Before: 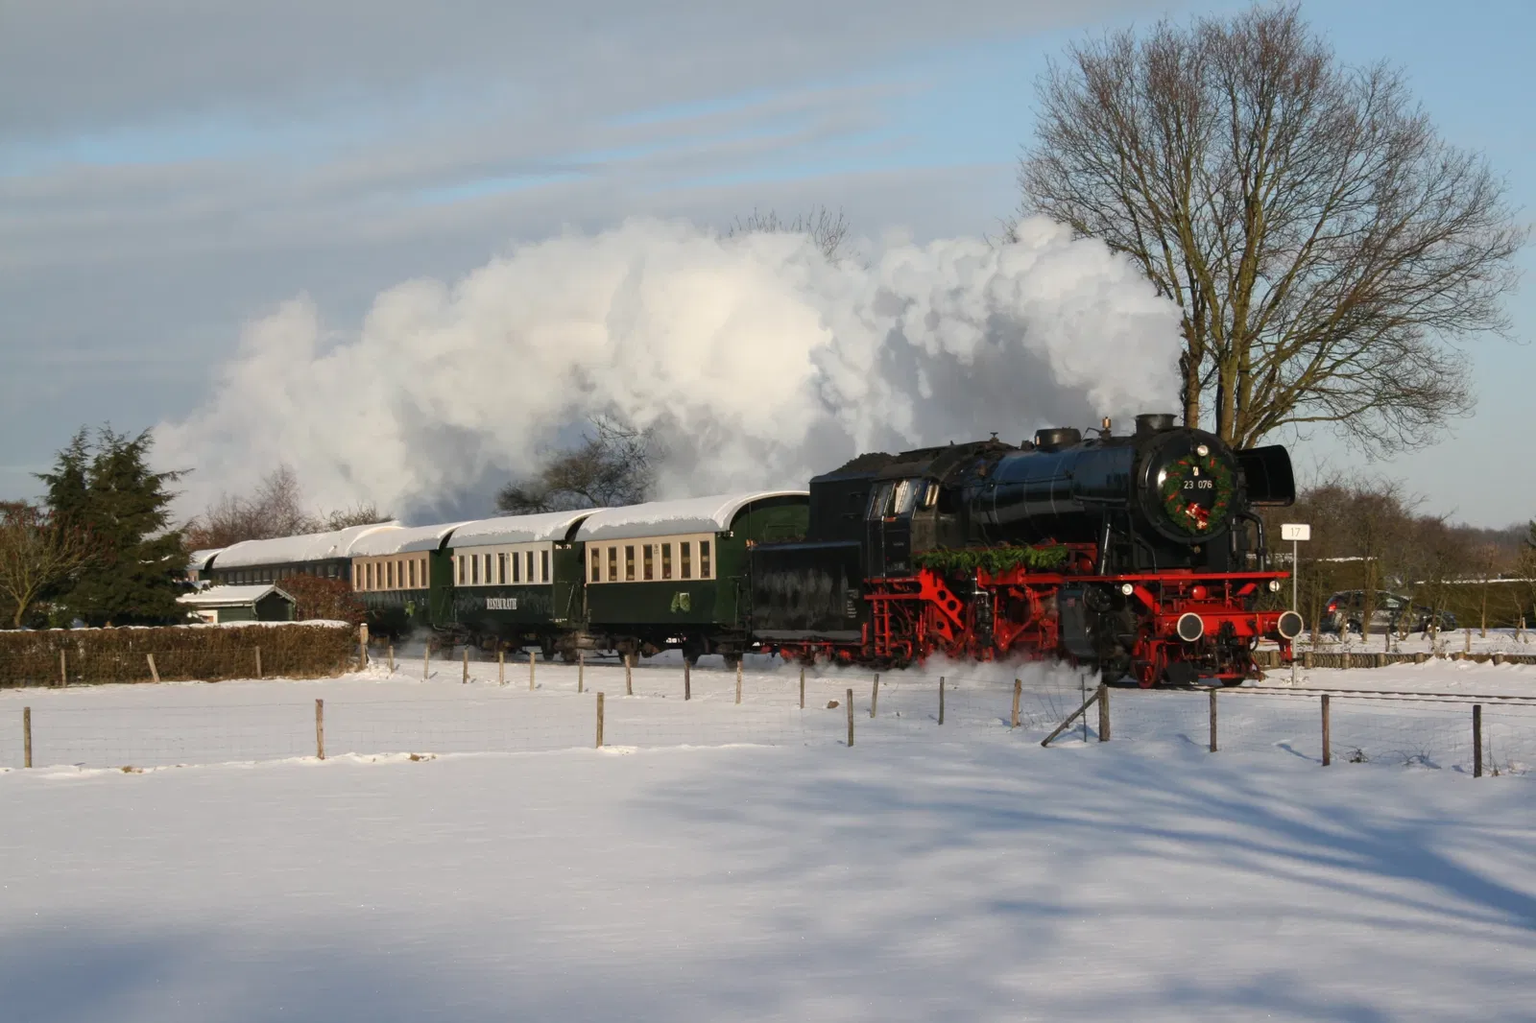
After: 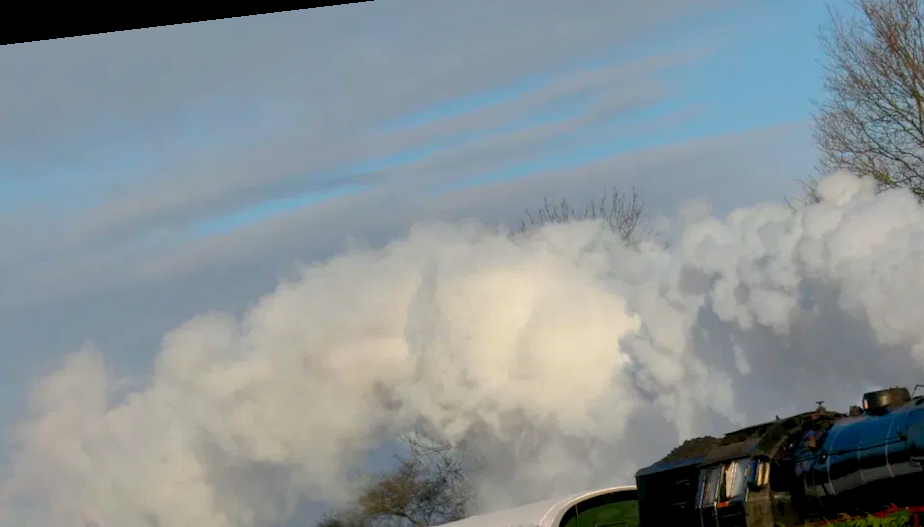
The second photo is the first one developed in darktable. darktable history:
crop: left 15.306%, top 9.065%, right 30.789%, bottom 48.638%
shadows and highlights: shadows 40, highlights -60
rotate and perspective: rotation -6.83°, automatic cropping off
color balance rgb: linear chroma grading › global chroma 15%, perceptual saturation grading › global saturation 30%
exposure: black level correction 0.01, exposure 0.011 EV, compensate highlight preservation false
